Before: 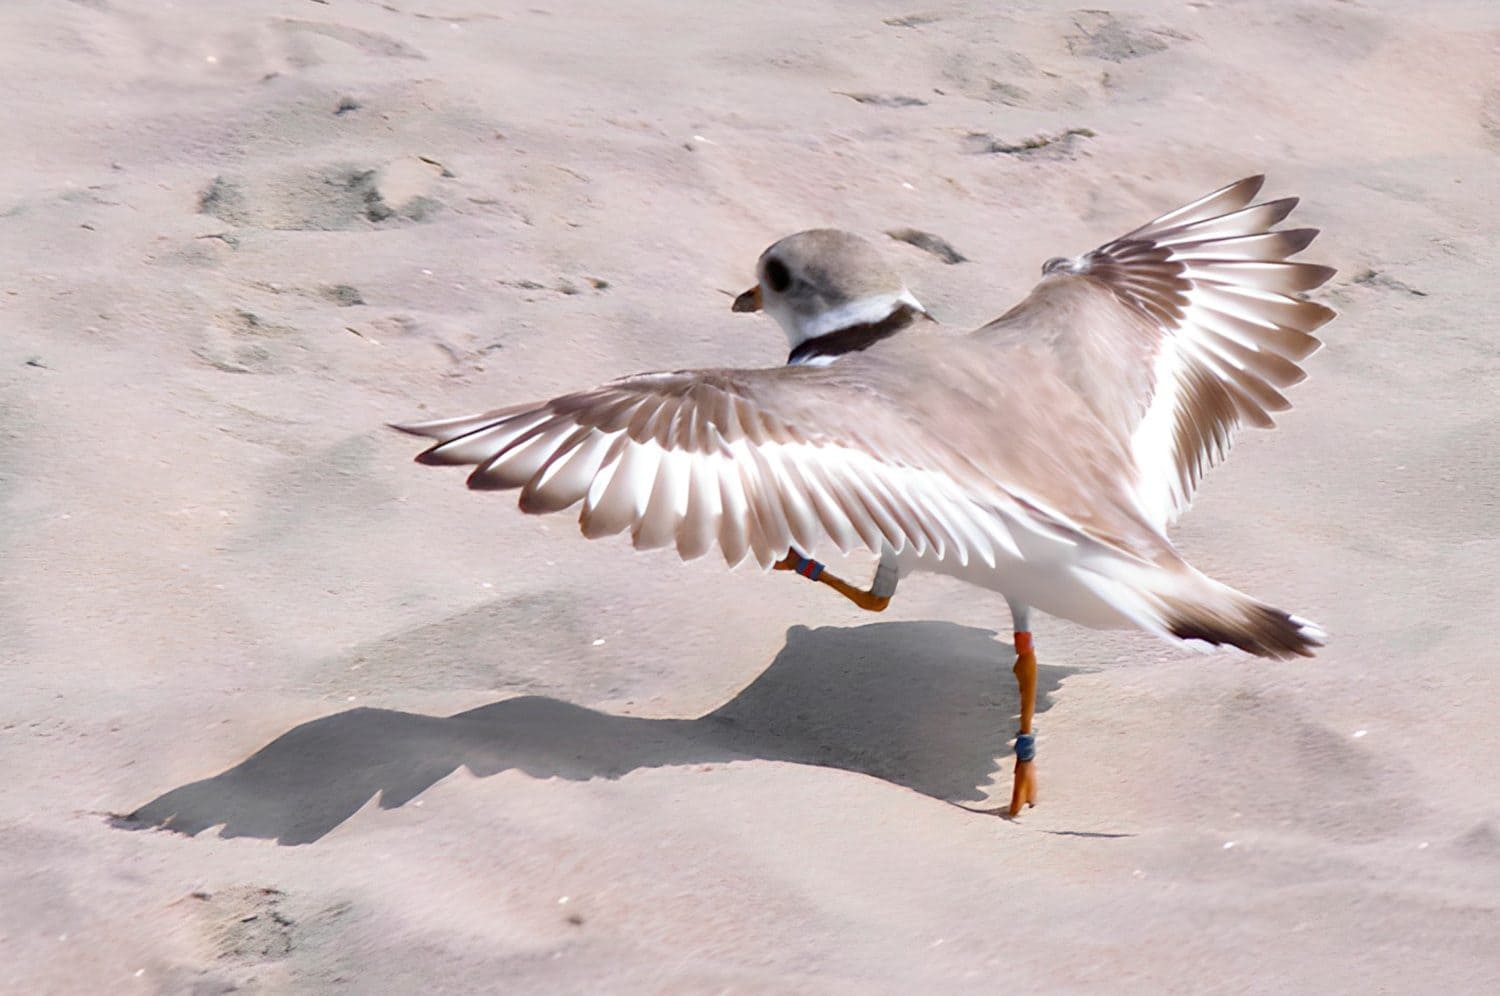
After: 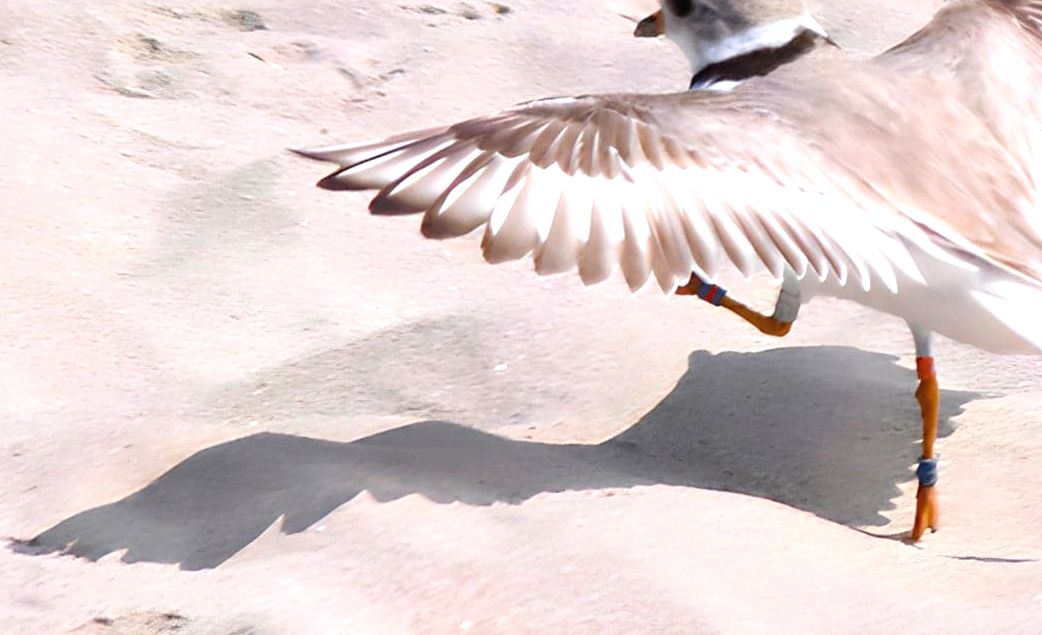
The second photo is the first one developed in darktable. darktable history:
exposure: black level correction -0.002, exposure 0.537 EV, compensate highlight preservation false
crop: left 6.563%, top 27.648%, right 23.965%, bottom 8.577%
color balance rgb: perceptual saturation grading › global saturation 0.987%, perceptual saturation grading › mid-tones 11.32%
